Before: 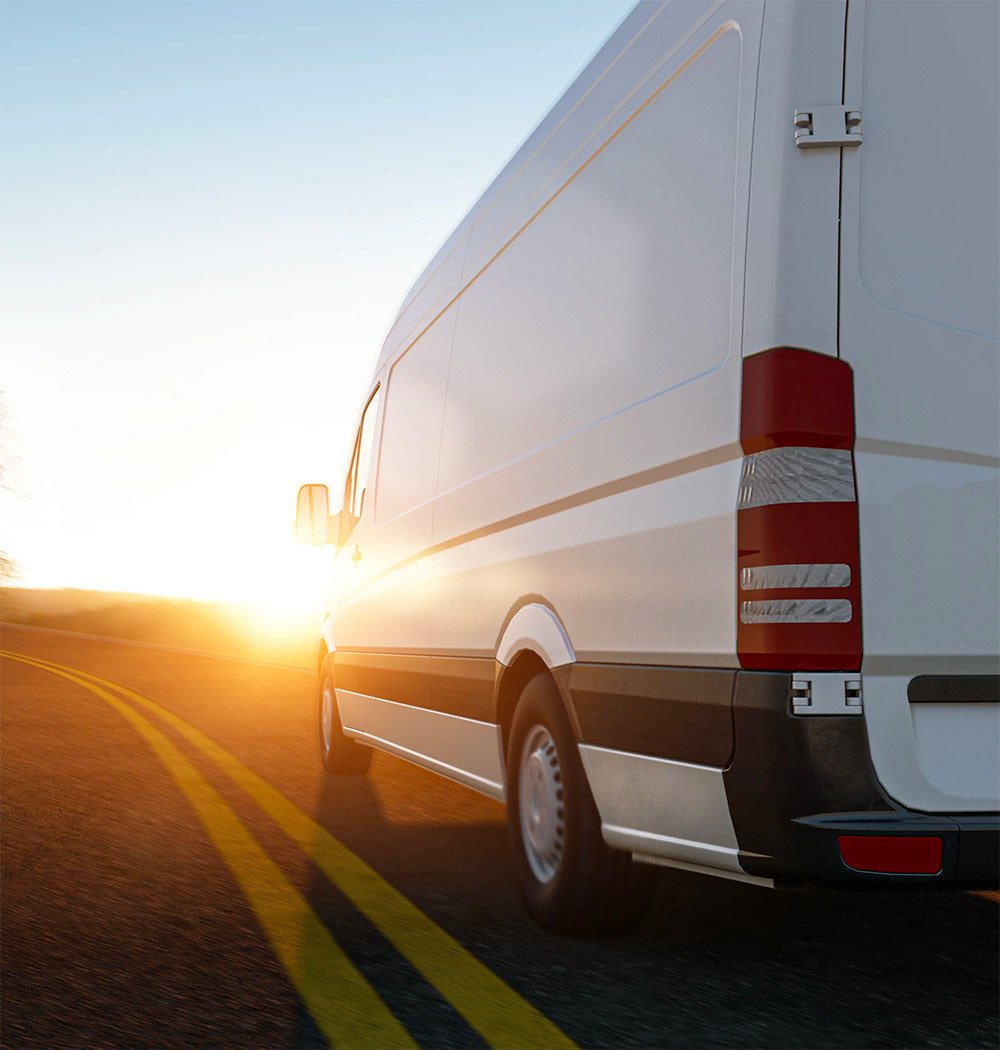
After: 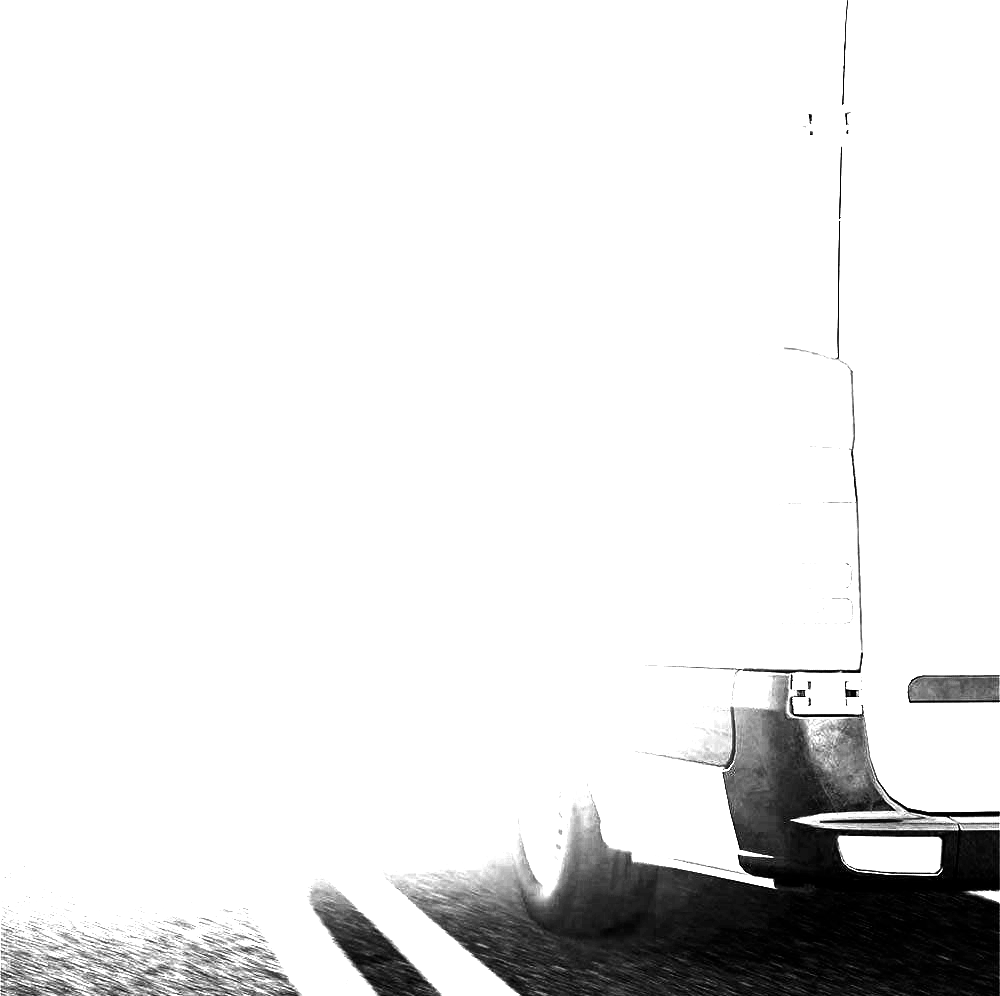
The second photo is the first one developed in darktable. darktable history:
base curve: curves: ch0 [(0, 0) (0.036, 0.025) (0.121, 0.166) (0.206, 0.329) (0.605, 0.79) (1, 1)], preserve colors none
white balance: red 8, blue 8
crop and rotate: top 0%, bottom 5.097%
exposure: black level correction 0, exposure 1.173 EV, compensate exposure bias true, compensate highlight preservation false
color calibration: illuminant as shot in camera, x 0.358, y 0.373, temperature 4628.91 K
contrast brightness saturation: brightness -1, saturation 1
monochrome: on, module defaults
